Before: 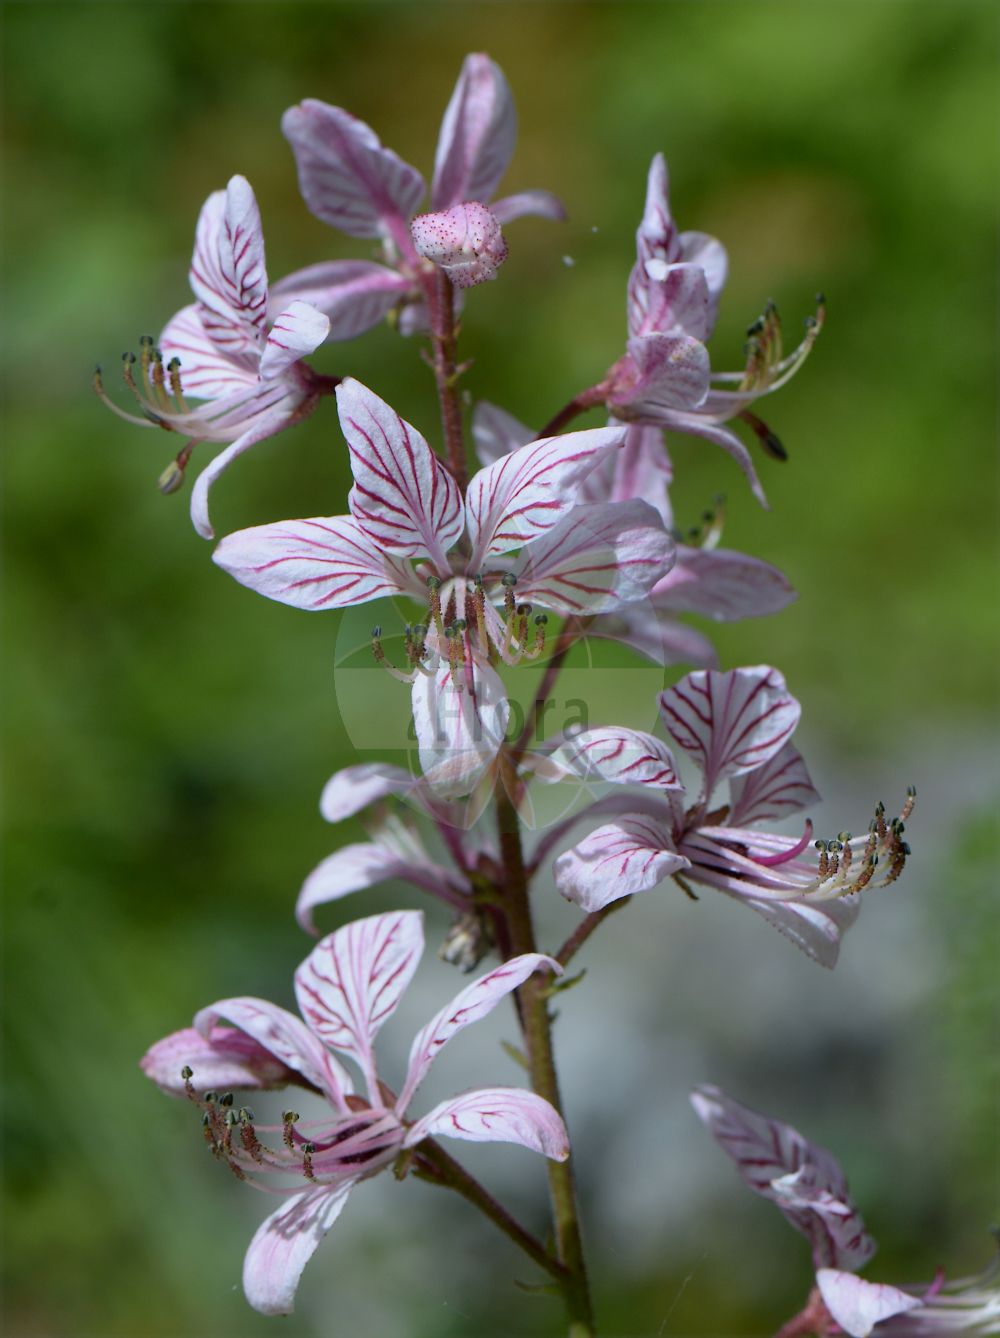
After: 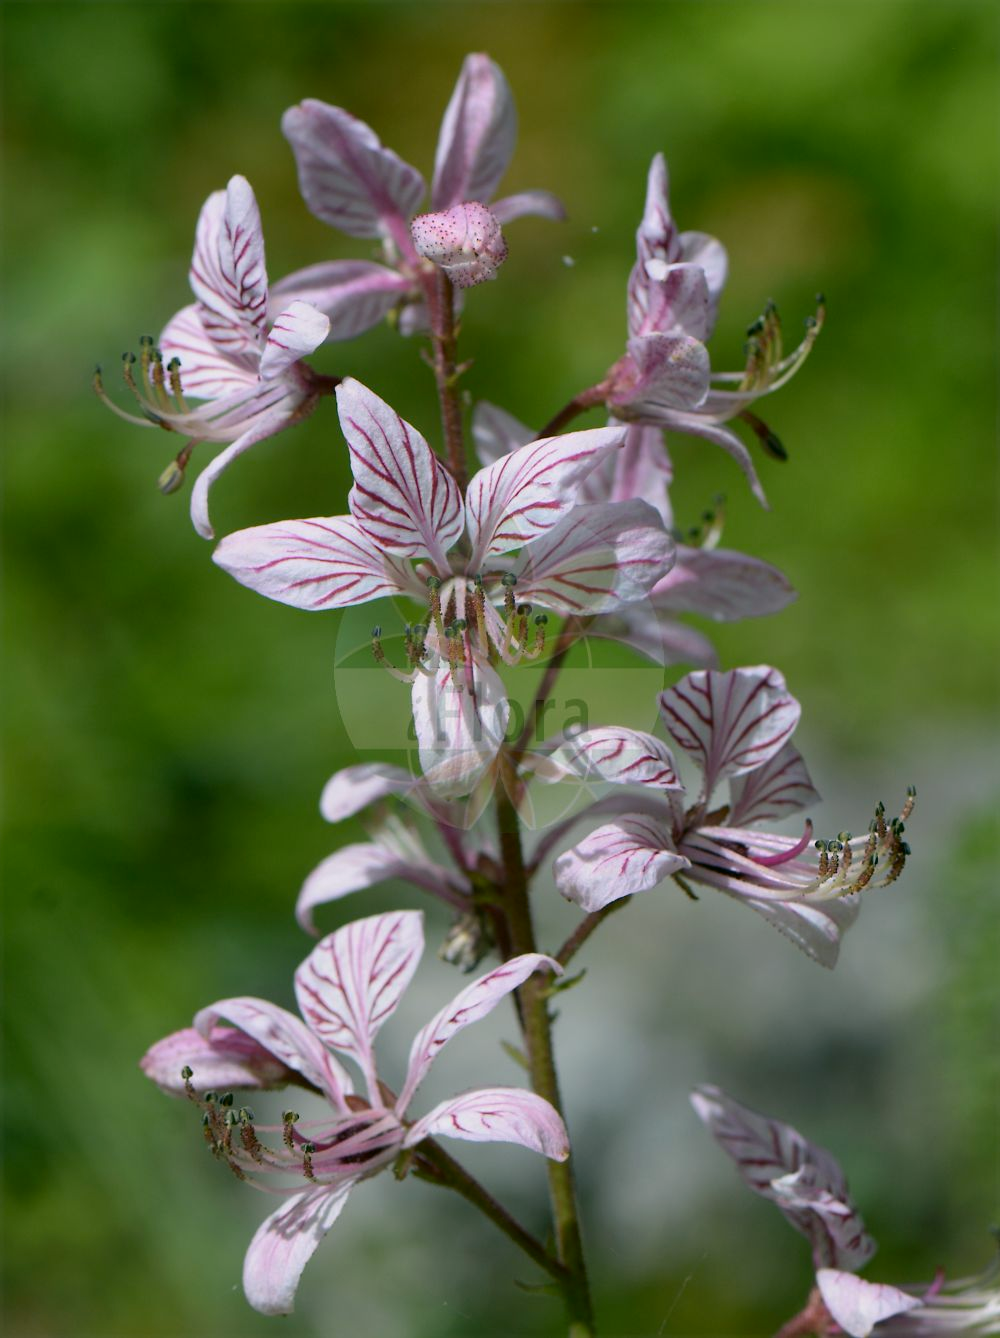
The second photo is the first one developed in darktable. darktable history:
color correction: highlights a* 4.28, highlights b* 4.94, shadows a* -7.27, shadows b* 4.56
